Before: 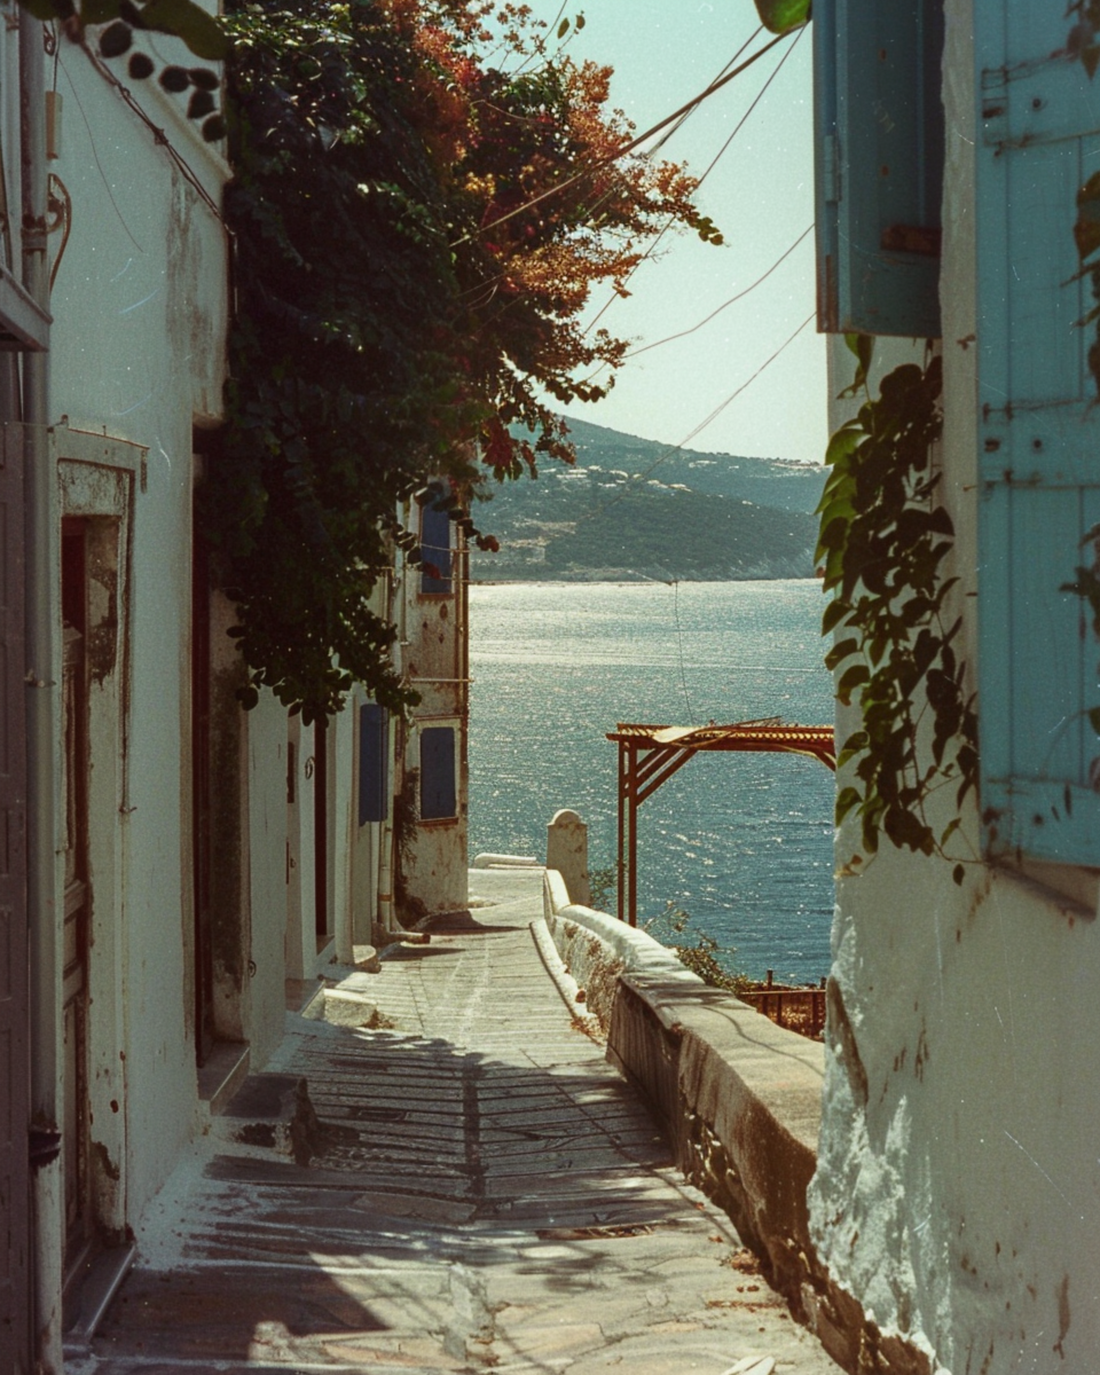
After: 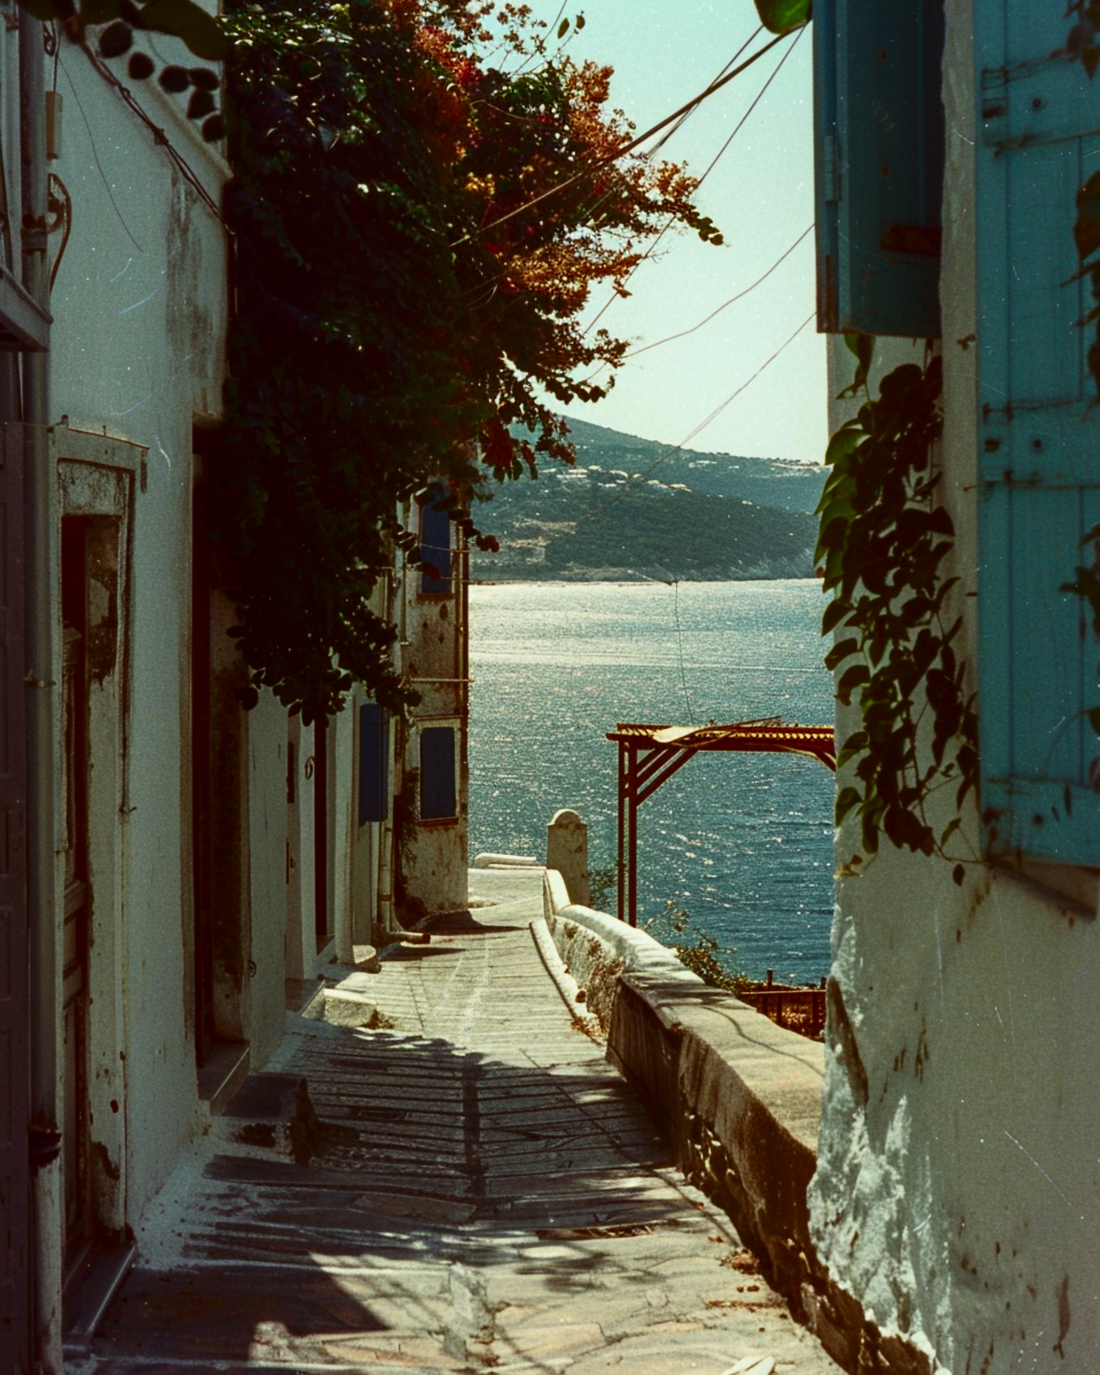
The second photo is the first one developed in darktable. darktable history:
contrast brightness saturation: contrast 0.19, brightness -0.102, saturation 0.215
